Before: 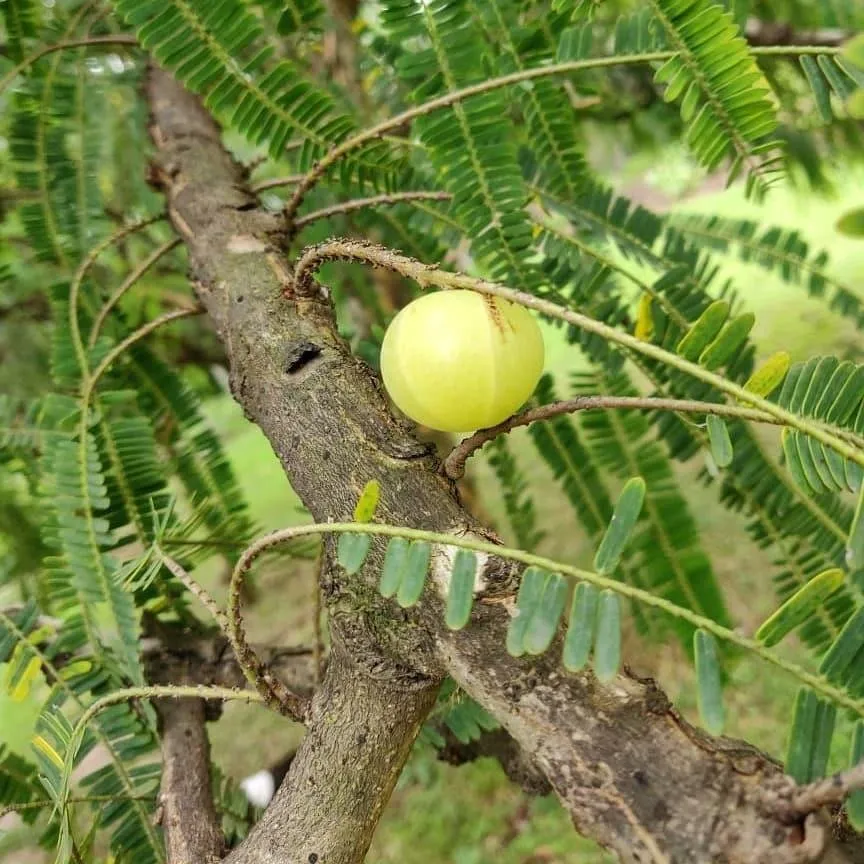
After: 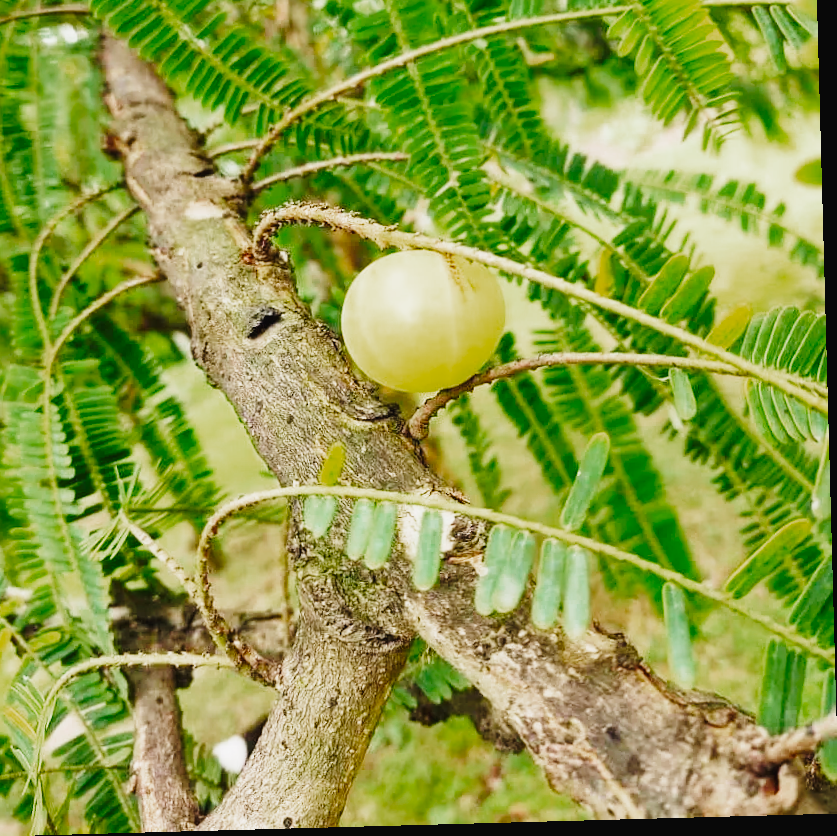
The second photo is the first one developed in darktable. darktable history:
color zones: curves: ch0 [(0.27, 0.396) (0.563, 0.504) (0.75, 0.5) (0.787, 0.307)]
tone curve: curves: ch0 [(0.003, 0.023) (0.071, 0.052) (0.236, 0.197) (0.466, 0.557) (0.625, 0.761) (0.783, 0.9) (0.994, 0.968)]; ch1 [(0, 0) (0.262, 0.227) (0.417, 0.386) (0.469, 0.467) (0.502, 0.498) (0.528, 0.53) (0.573, 0.579) (0.605, 0.621) (0.644, 0.671) (0.686, 0.728) (0.994, 0.987)]; ch2 [(0, 0) (0.262, 0.188) (0.385, 0.353) (0.427, 0.424) (0.495, 0.493) (0.515, 0.54) (0.547, 0.561) (0.589, 0.613) (0.644, 0.748) (1, 1)], preserve colors none
crop and rotate: angle 1.57°, left 5.591%, top 5.72%
base curve: curves: ch0 [(0, 0) (0.204, 0.334) (0.55, 0.733) (1, 1)]
